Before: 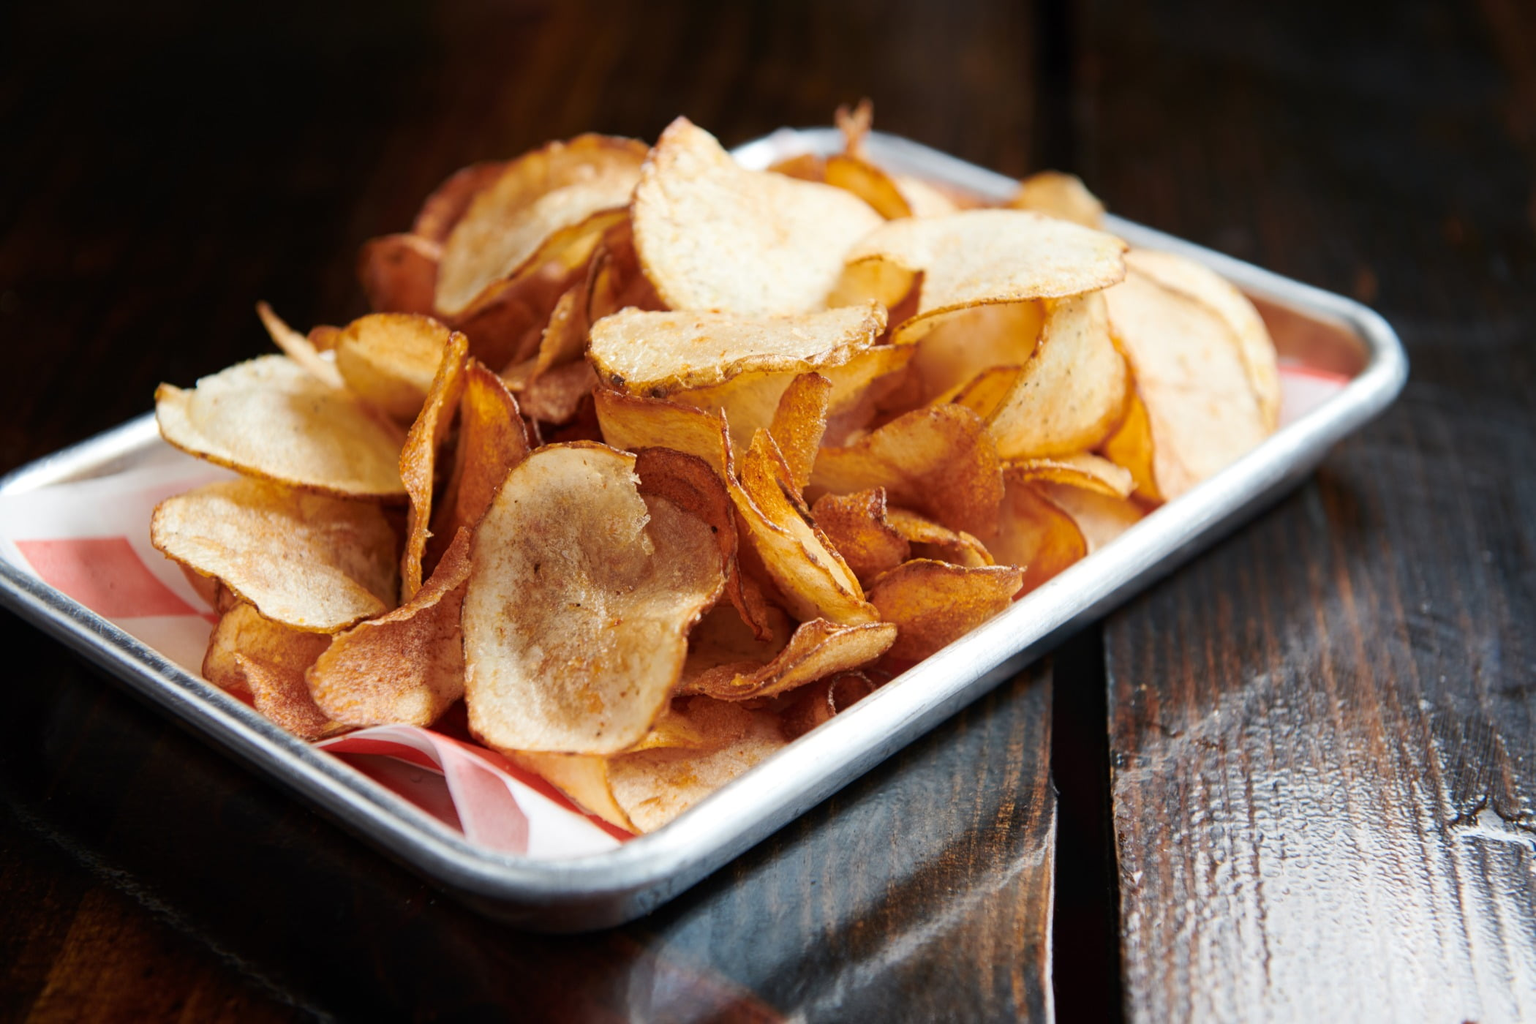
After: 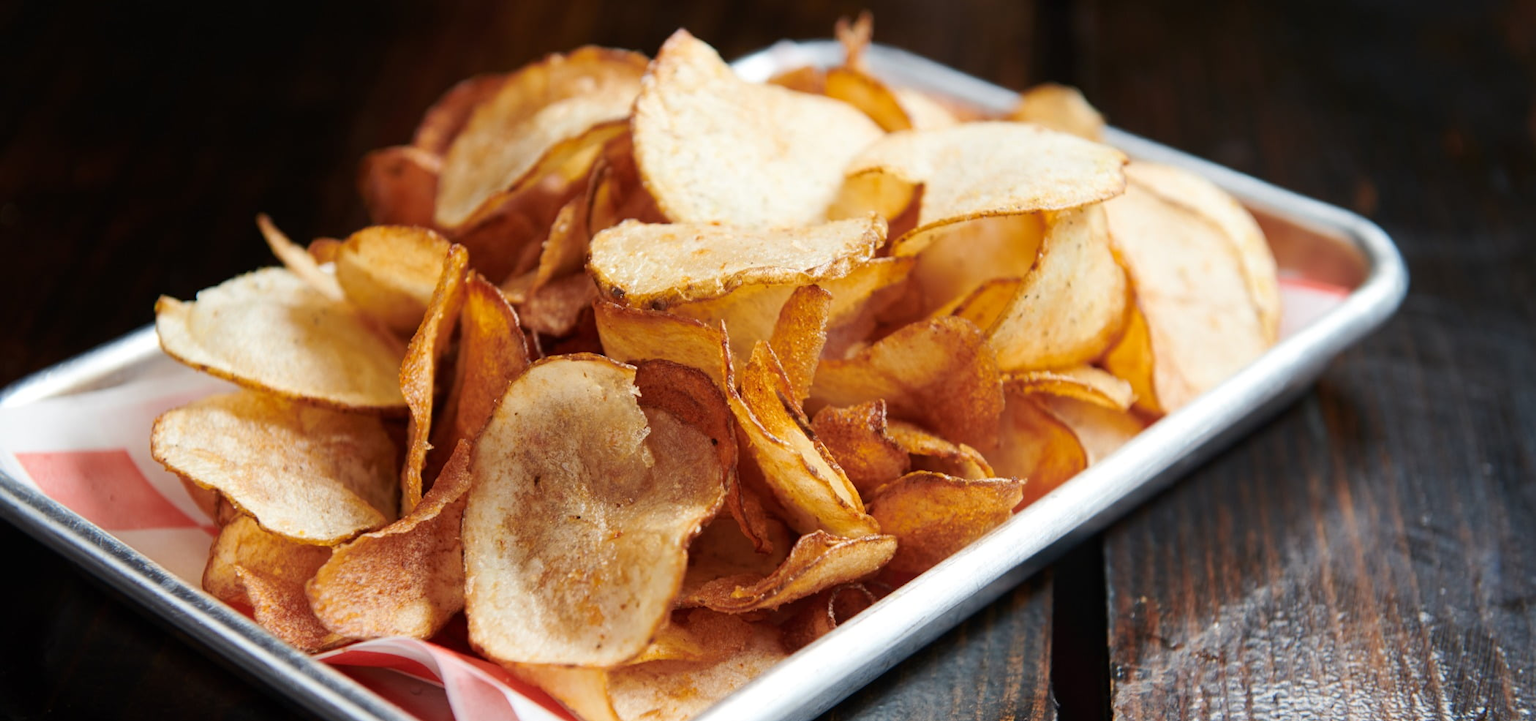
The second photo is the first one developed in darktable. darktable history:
crop and rotate: top 8.636%, bottom 20.851%
